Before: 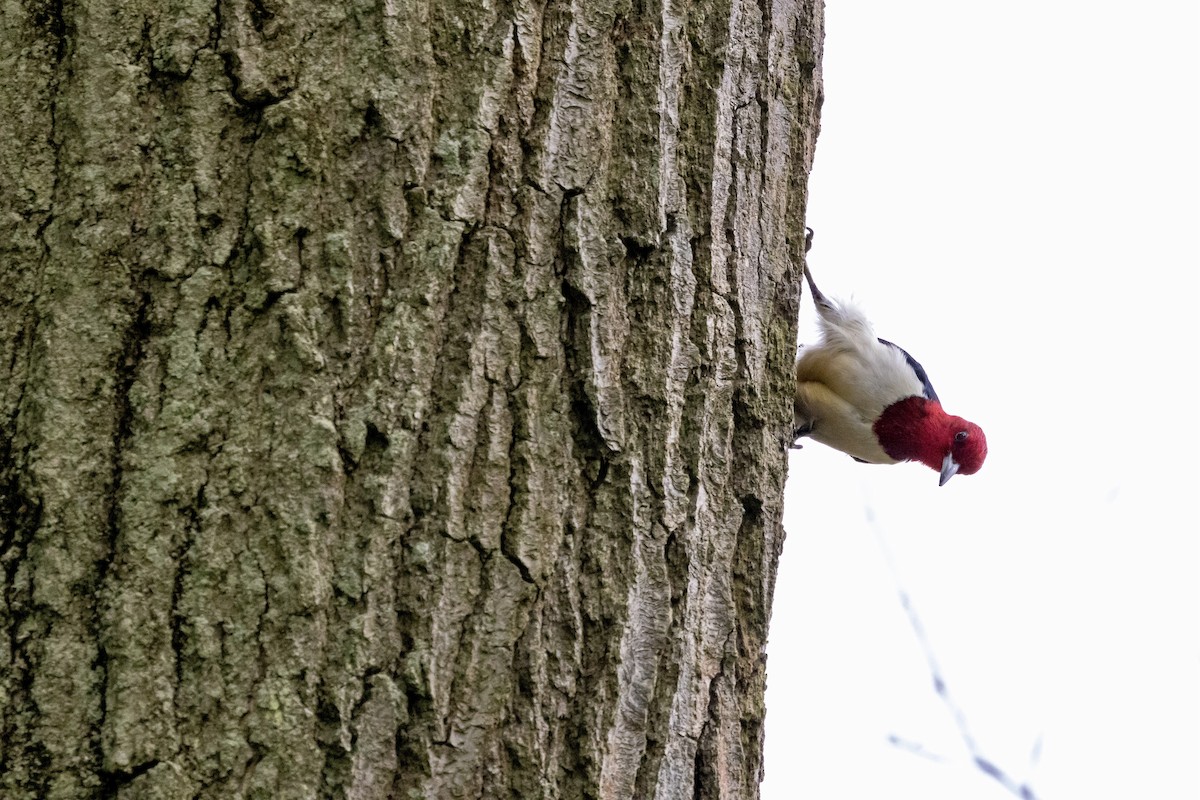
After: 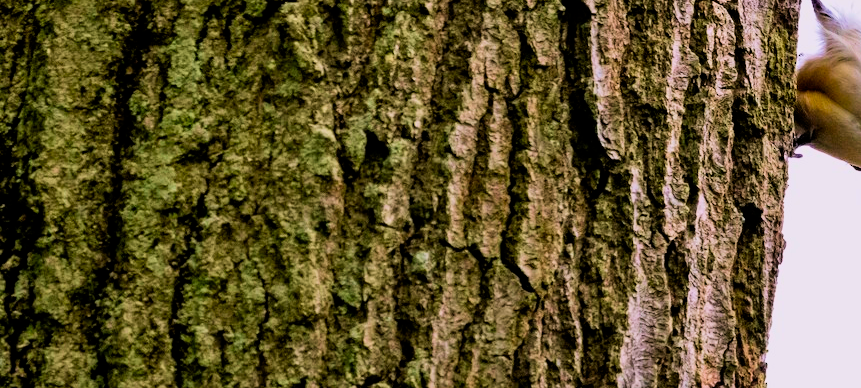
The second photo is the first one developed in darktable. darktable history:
filmic rgb: black relative exposure -5.09 EV, white relative exposure 3.98 EV, threshold 2.99 EV, hardness 2.9, contrast 1.298, highlights saturation mix -31.14%, enable highlight reconstruction true
velvia: strength 30.27%
contrast brightness saturation: contrast 0.111, saturation -0.178
color correction: highlights a* 1.61, highlights b* -1.81, saturation 2.5
crop: top 36.429%, right 28.198%, bottom 14.999%
